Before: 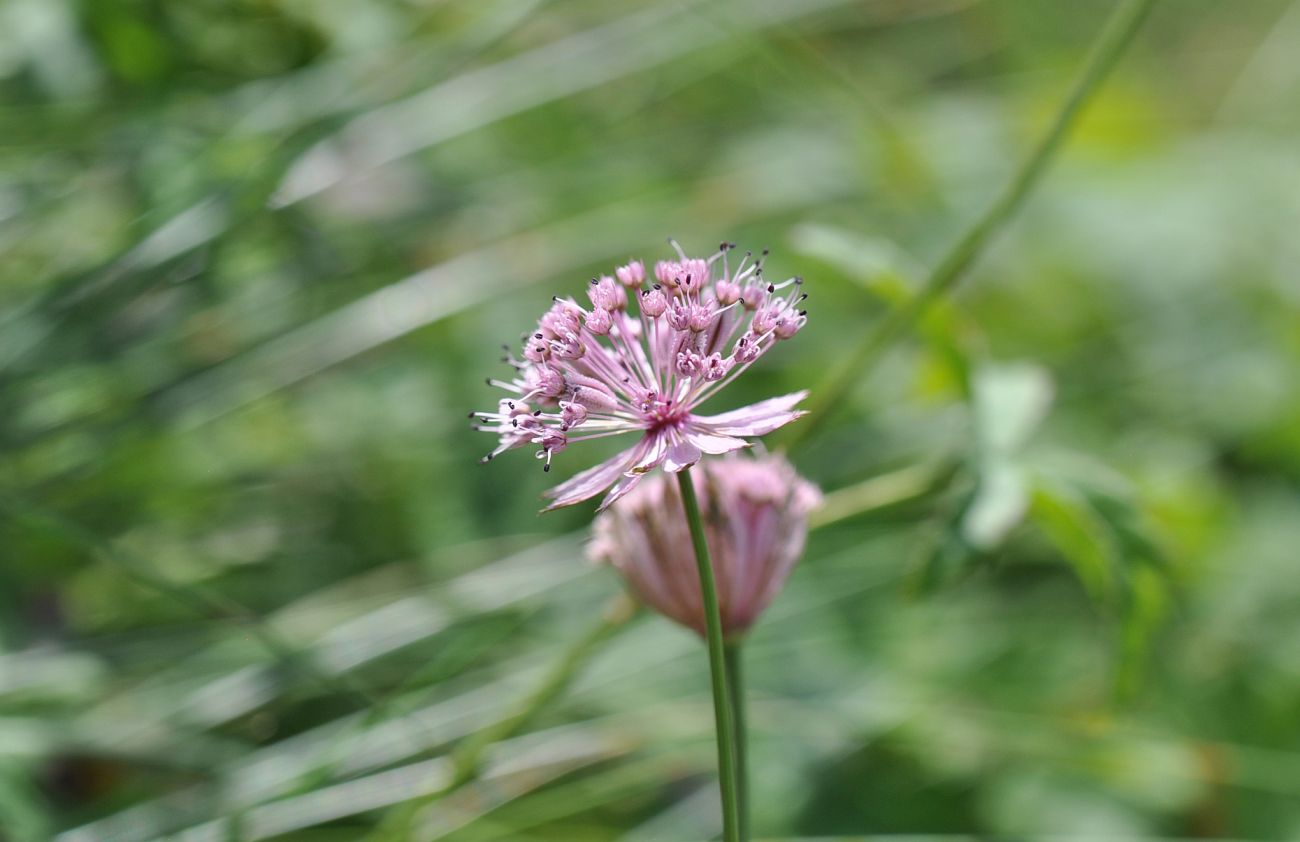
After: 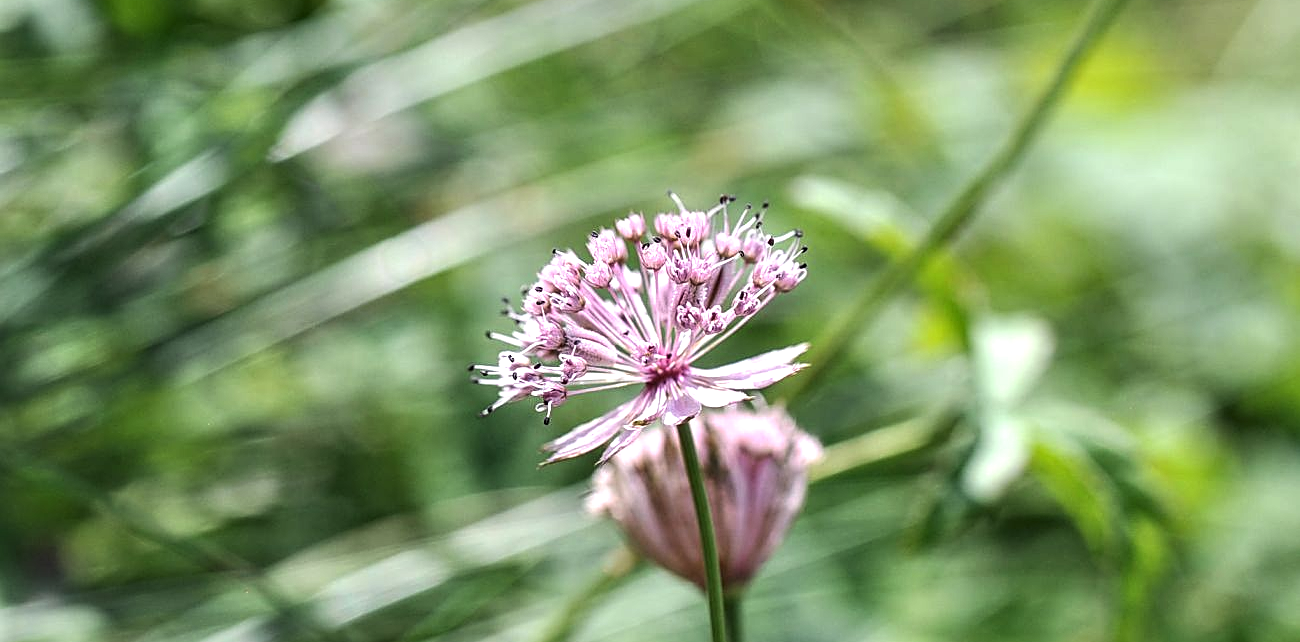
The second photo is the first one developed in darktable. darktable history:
tone equalizer: -8 EV -0.762 EV, -7 EV -0.687 EV, -6 EV -0.617 EV, -5 EV -0.365 EV, -3 EV 0.385 EV, -2 EV 0.6 EV, -1 EV 0.675 EV, +0 EV 0.763 EV, edges refinement/feathering 500, mask exposure compensation -1.57 EV, preserve details no
crop: top 5.656%, bottom 18.043%
local contrast: on, module defaults
sharpen: on, module defaults
